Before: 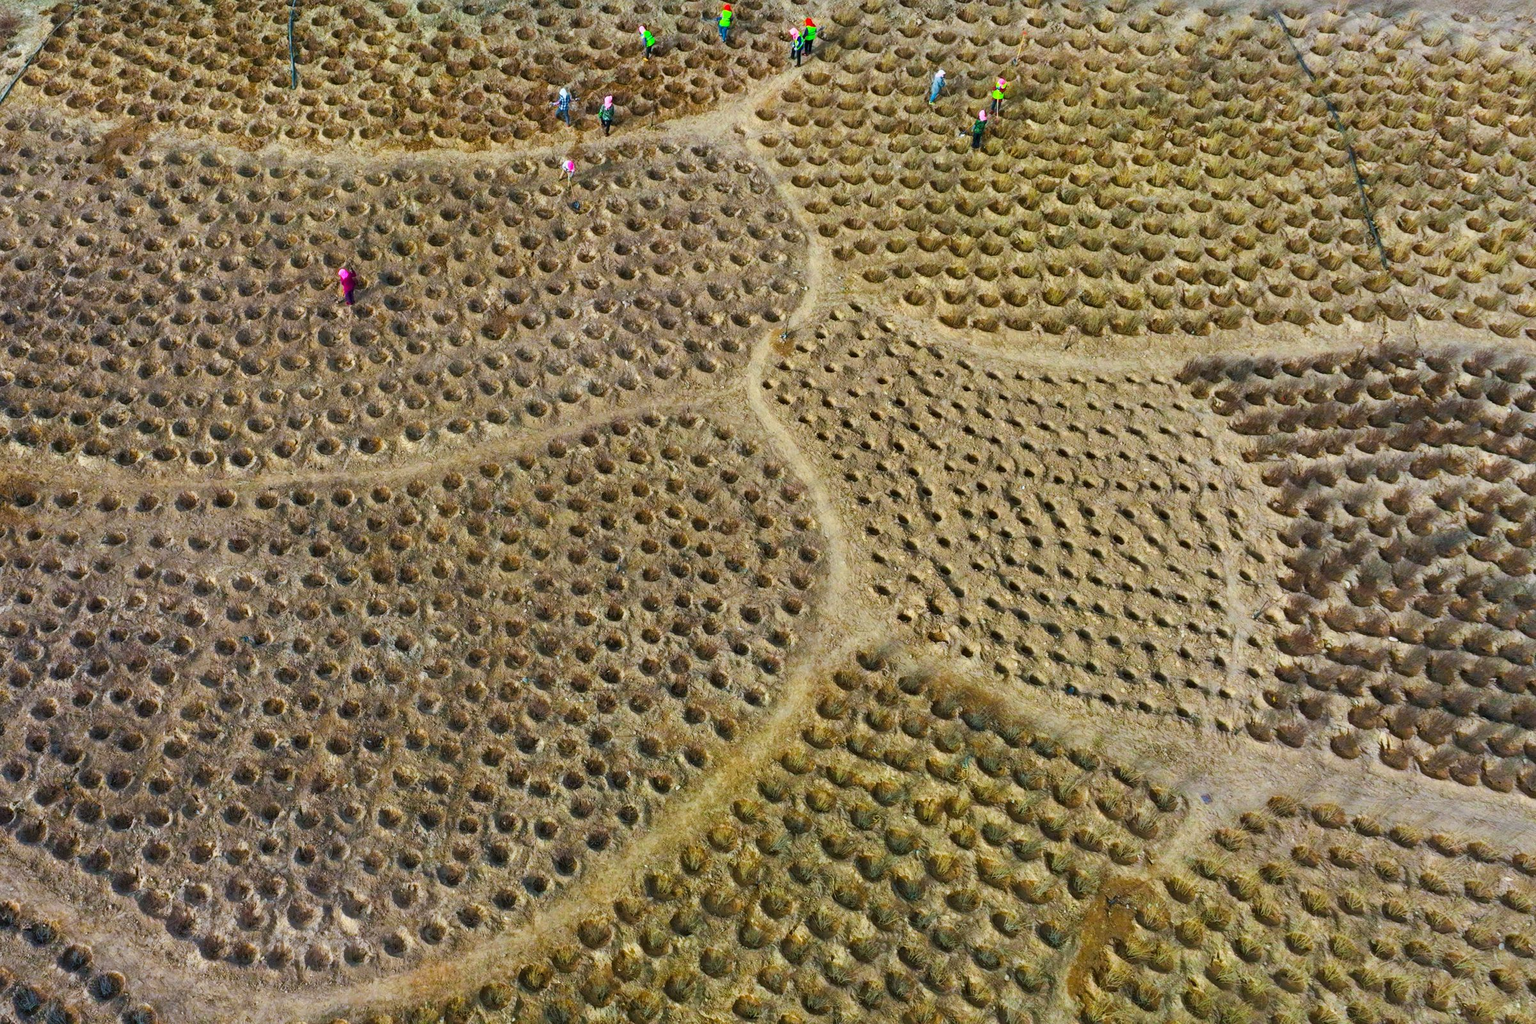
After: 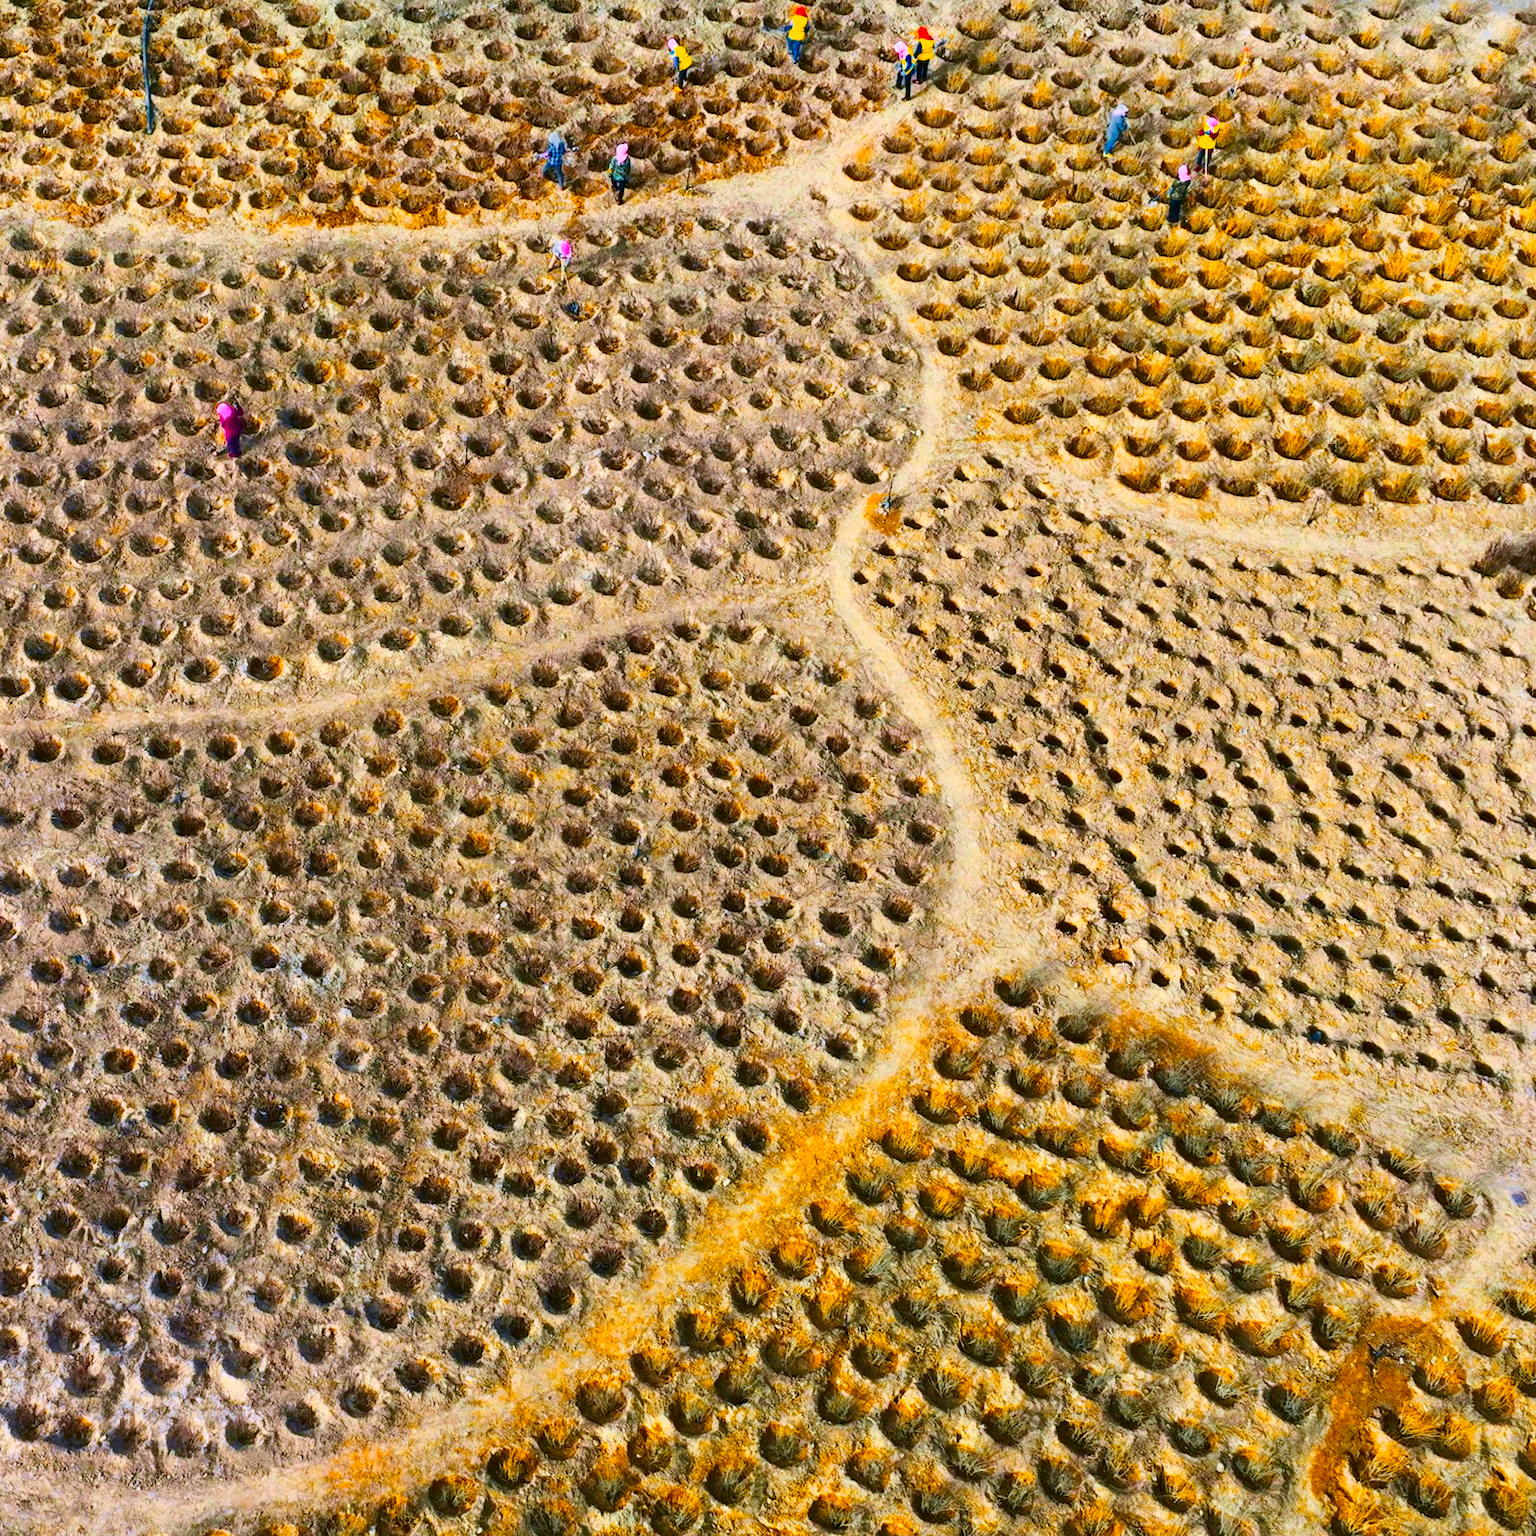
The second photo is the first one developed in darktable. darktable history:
white balance: red 1.004, blue 1.096
color zones: curves: ch0 [(0, 0.499) (0.143, 0.5) (0.286, 0.5) (0.429, 0.476) (0.571, 0.284) (0.714, 0.243) (0.857, 0.449) (1, 0.499)]; ch1 [(0, 0.532) (0.143, 0.645) (0.286, 0.696) (0.429, 0.211) (0.571, 0.504) (0.714, 0.493) (0.857, 0.495) (1, 0.532)]; ch2 [(0, 0.5) (0.143, 0.5) (0.286, 0.427) (0.429, 0.324) (0.571, 0.5) (0.714, 0.5) (0.857, 0.5) (1, 0.5)]
crop and rotate: left 12.648%, right 20.685%
tone curve: curves: ch0 [(0.003, 0.023) (0.071, 0.052) (0.236, 0.197) (0.466, 0.557) (0.625, 0.761) (0.783, 0.9) (0.994, 0.968)]; ch1 [(0, 0) (0.262, 0.227) (0.417, 0.386) (0.469, 0.467) (0.502, 0.498) (0.528, 0.53) (0.573, 0.579) (0.605, 0.621) (0.644, 0.671) (0.686, 0.728) (0.994, 0.987)]; ch2 [(0, 0) (0.262, 0.188) (0.385, 0.353) (0.427, 0.424) (0.495, 0.493) (0.515, 0.54) (0.547, 0.561) (0.589, 0.613) (0.644, 0.748) (1, 1)], color space Lab, independent channels, preserve colors none
